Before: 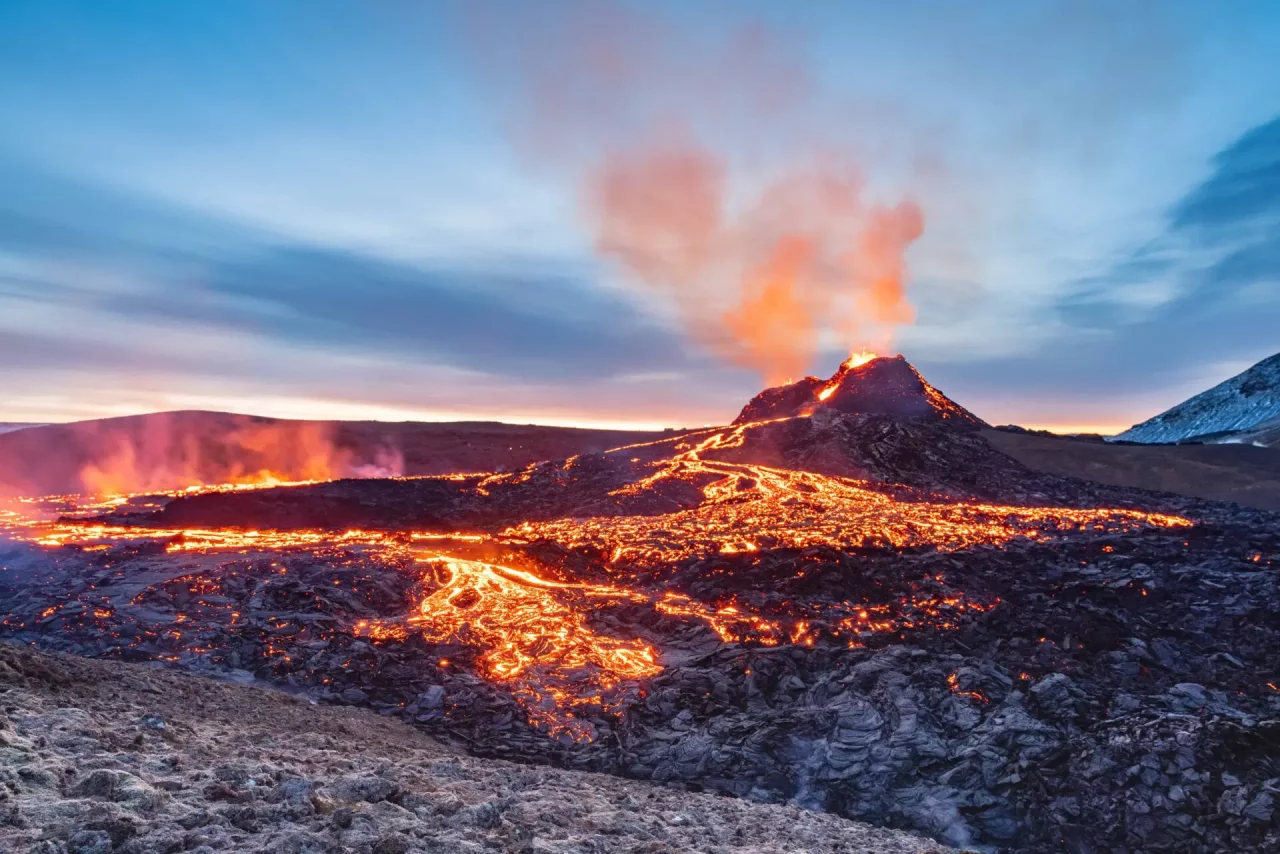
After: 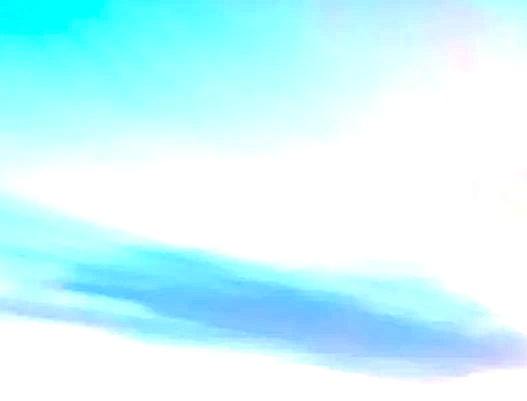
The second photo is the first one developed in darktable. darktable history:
crop and rotate: left 11.279%, top 0.05%, right 47.477%, bottom 52.928%
exposure: black level correction 0, exposure 1.894 EV, compensate highlight preservation false
sharpen: on, module defaults
contrast brightness saturation: contrast 0.045, brightness 0.064, saturation 0.006
local contrast: highlights 60%, shadows 62%, detail 160%
haze removal: compatibility mode true, adaptive false
